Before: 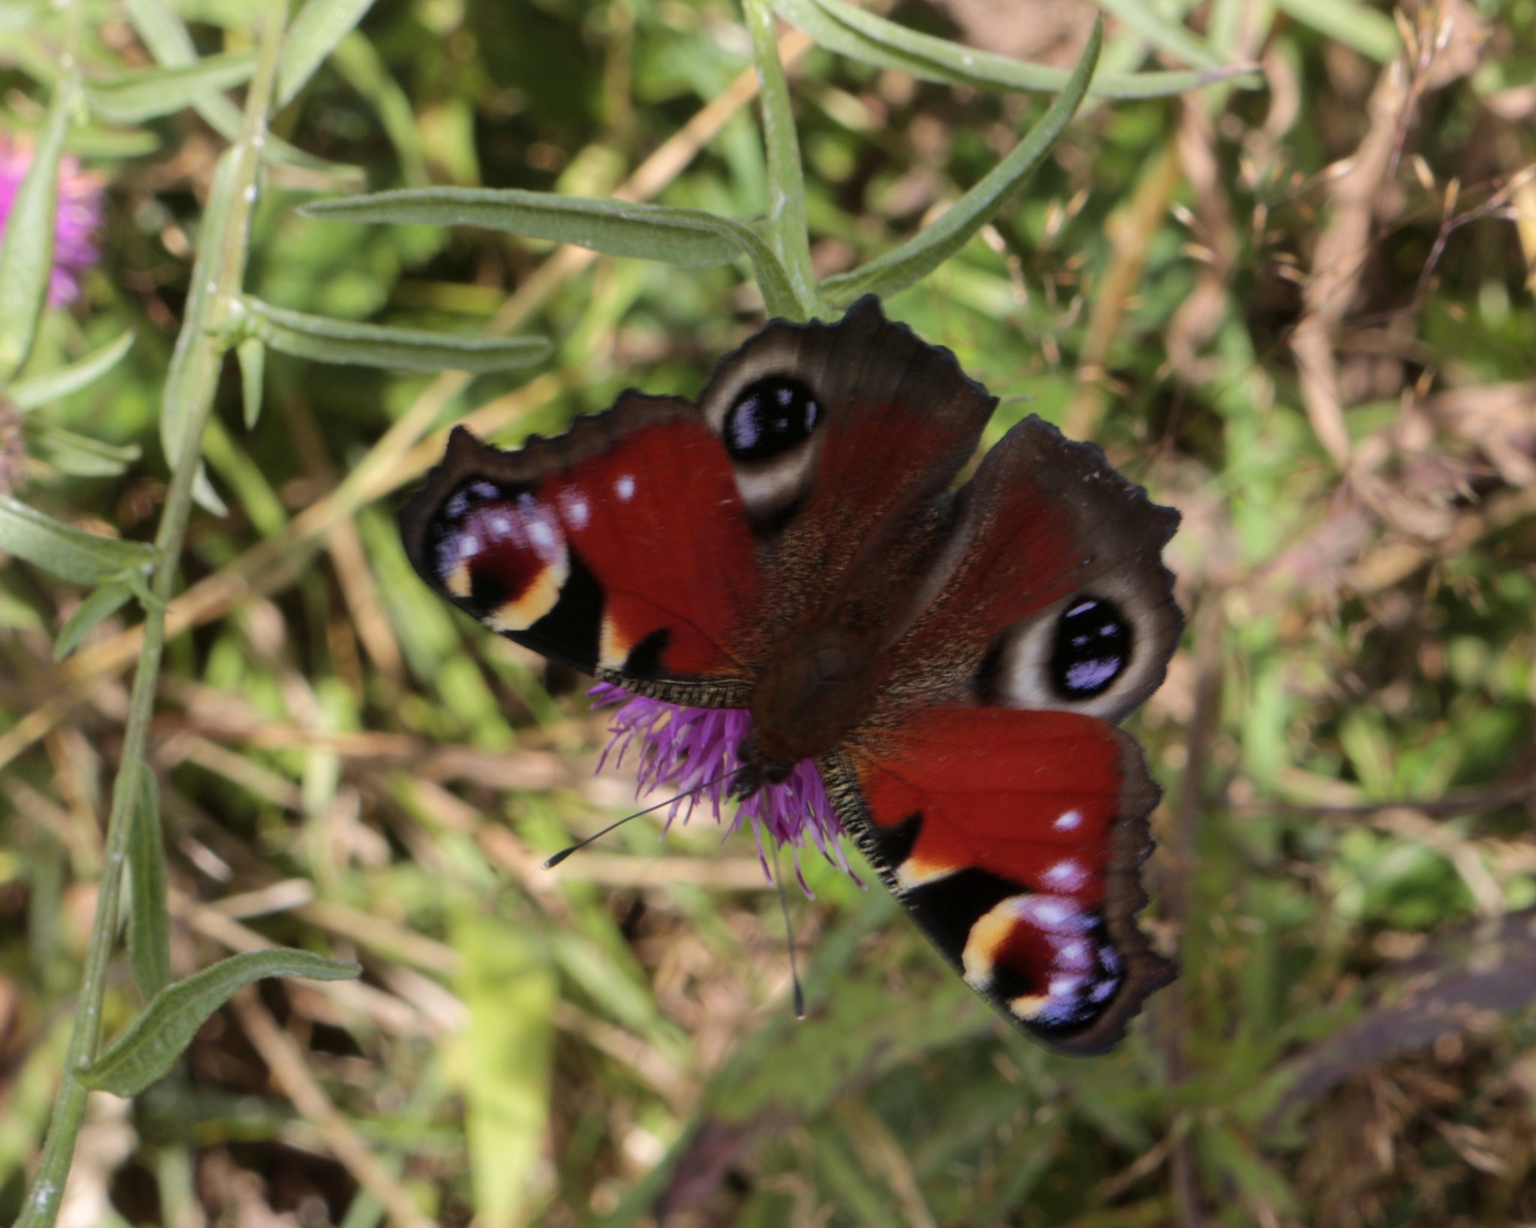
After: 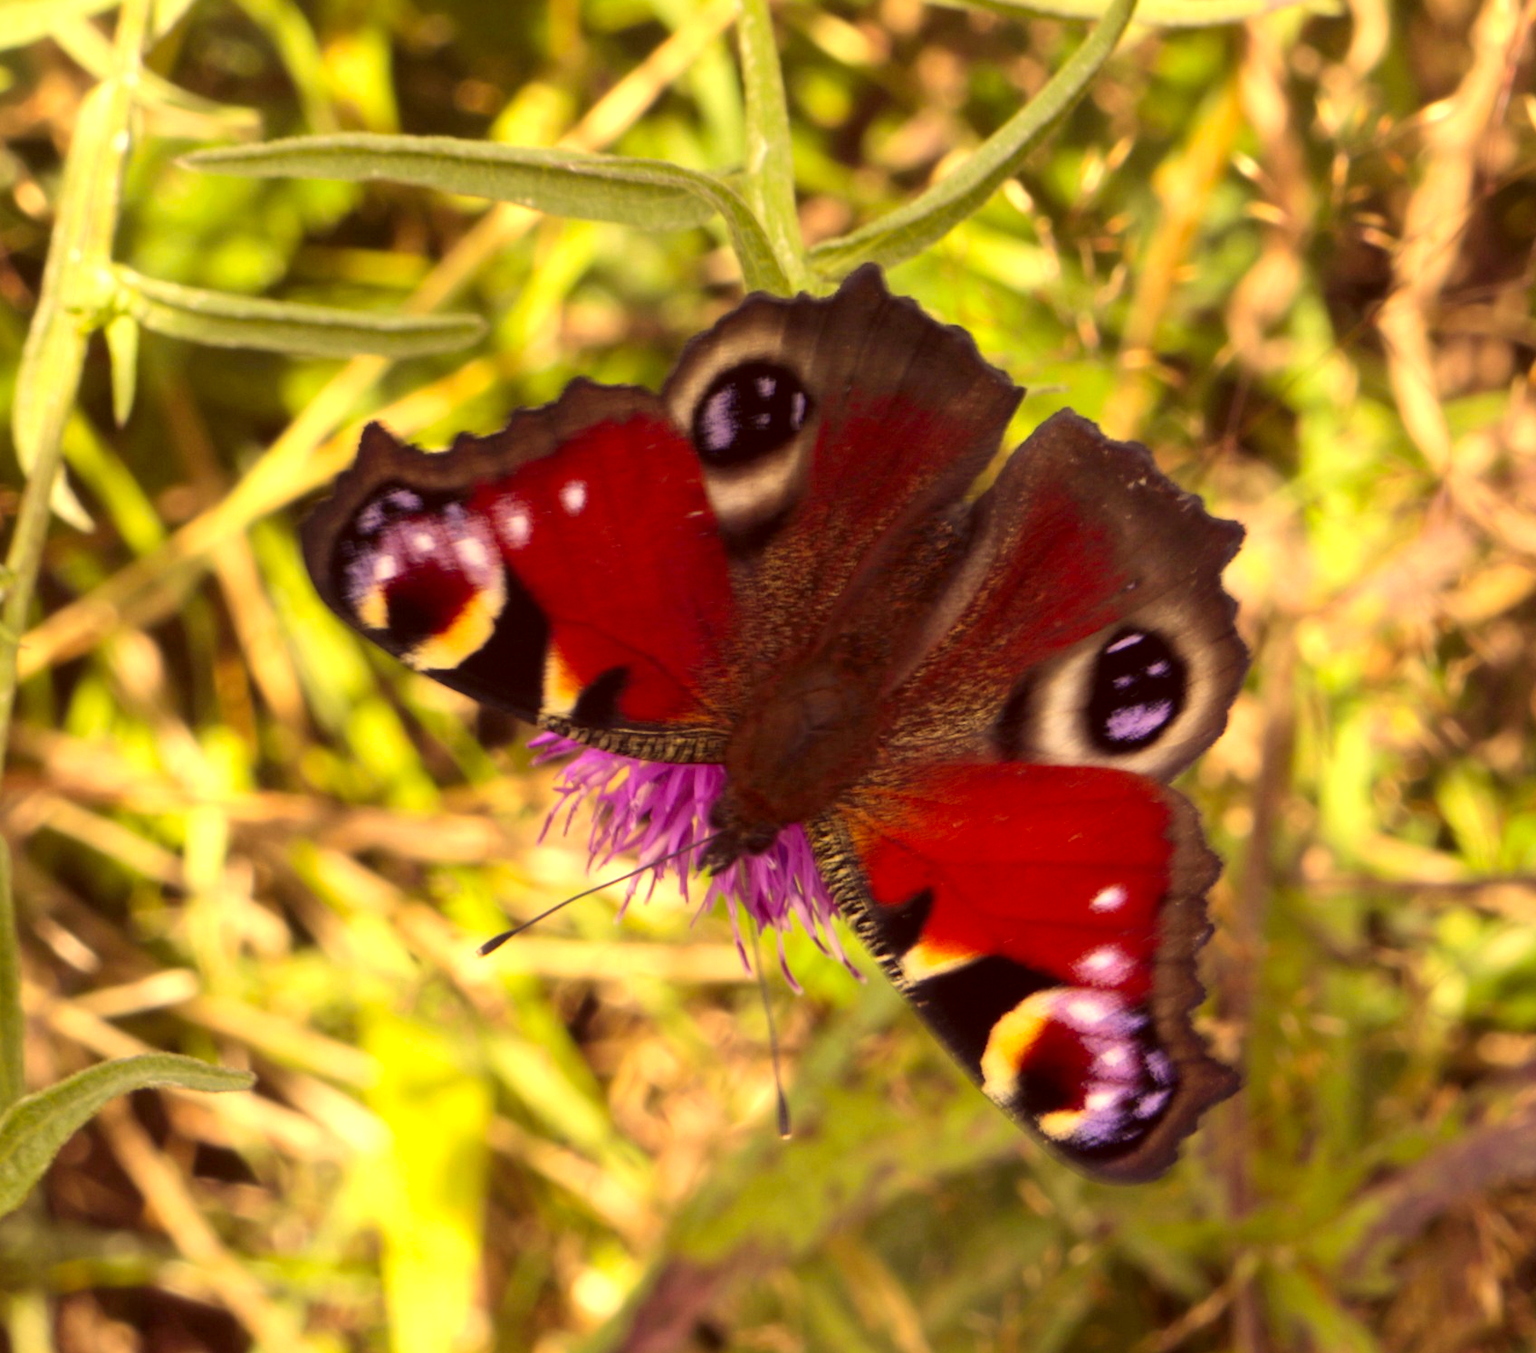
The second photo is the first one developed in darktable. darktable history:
color correction: highlights a* 10.15, highlights b* 39.37, shadows a* 14.68, shadows b* 3.65
crop: left 9.81%, top 6.264%, right 7.079%, bottom 2.501%
exposure: black level correction 0, exposure 0.935 EV, compensate exposure bias true, compensate highlight preservation false
